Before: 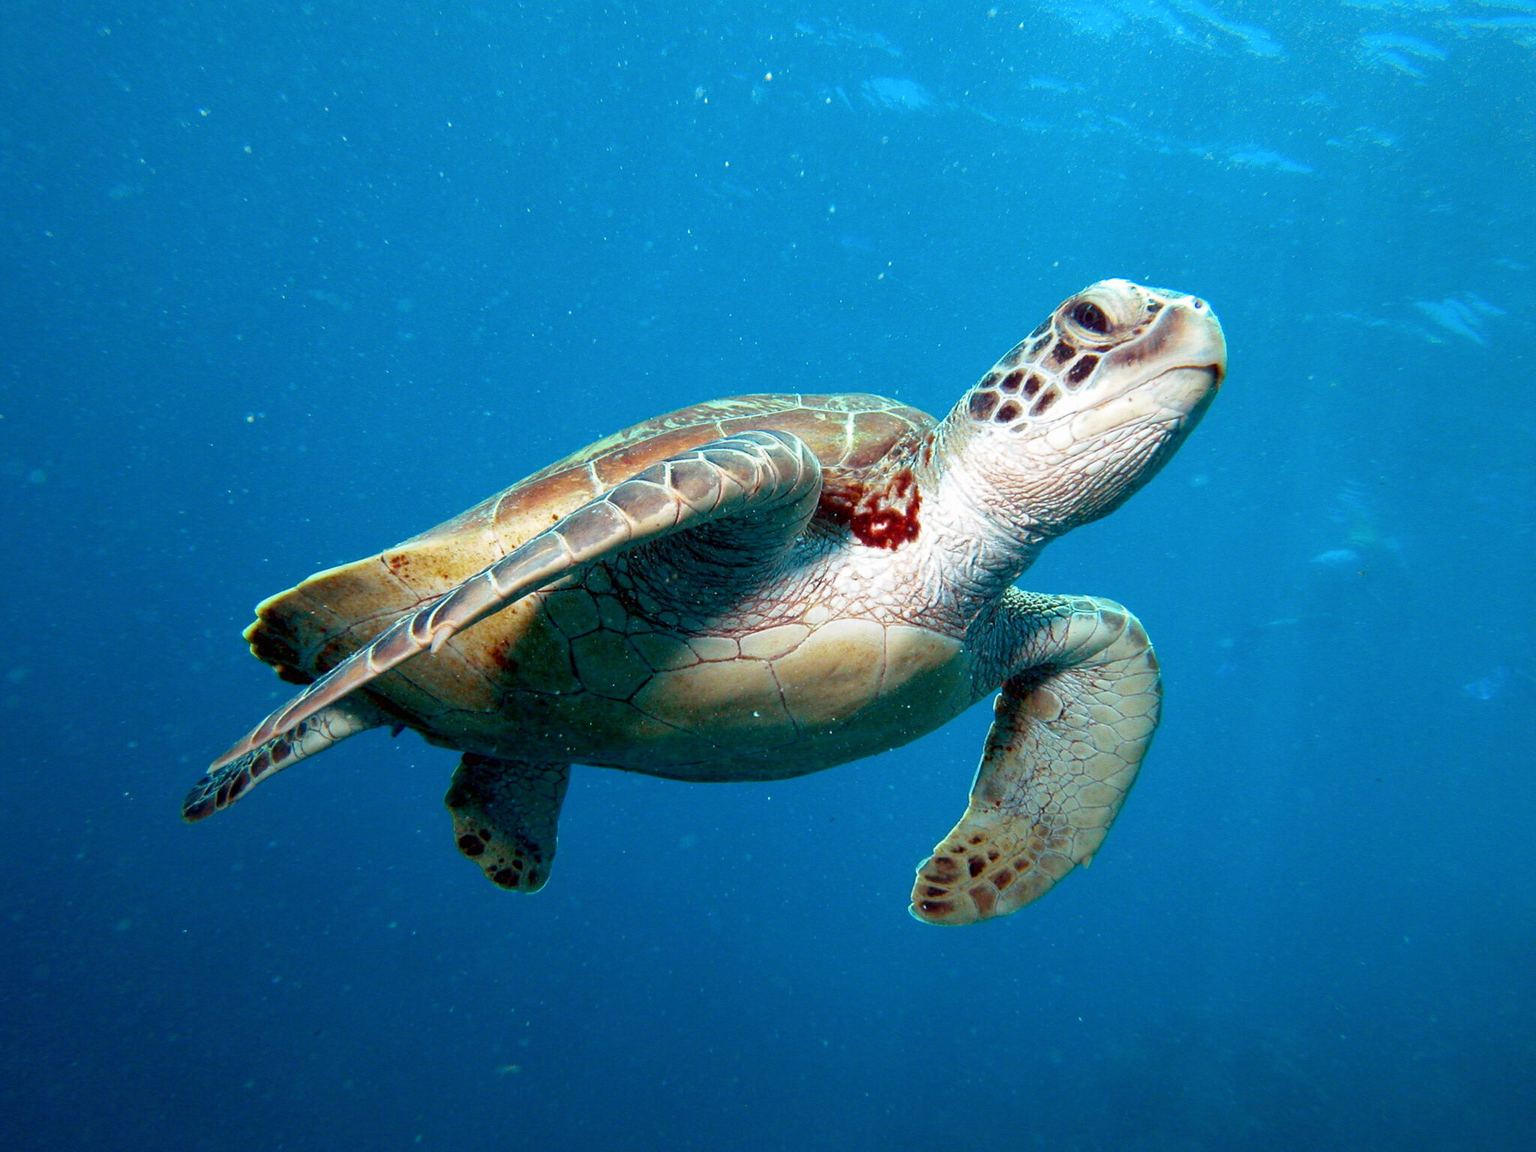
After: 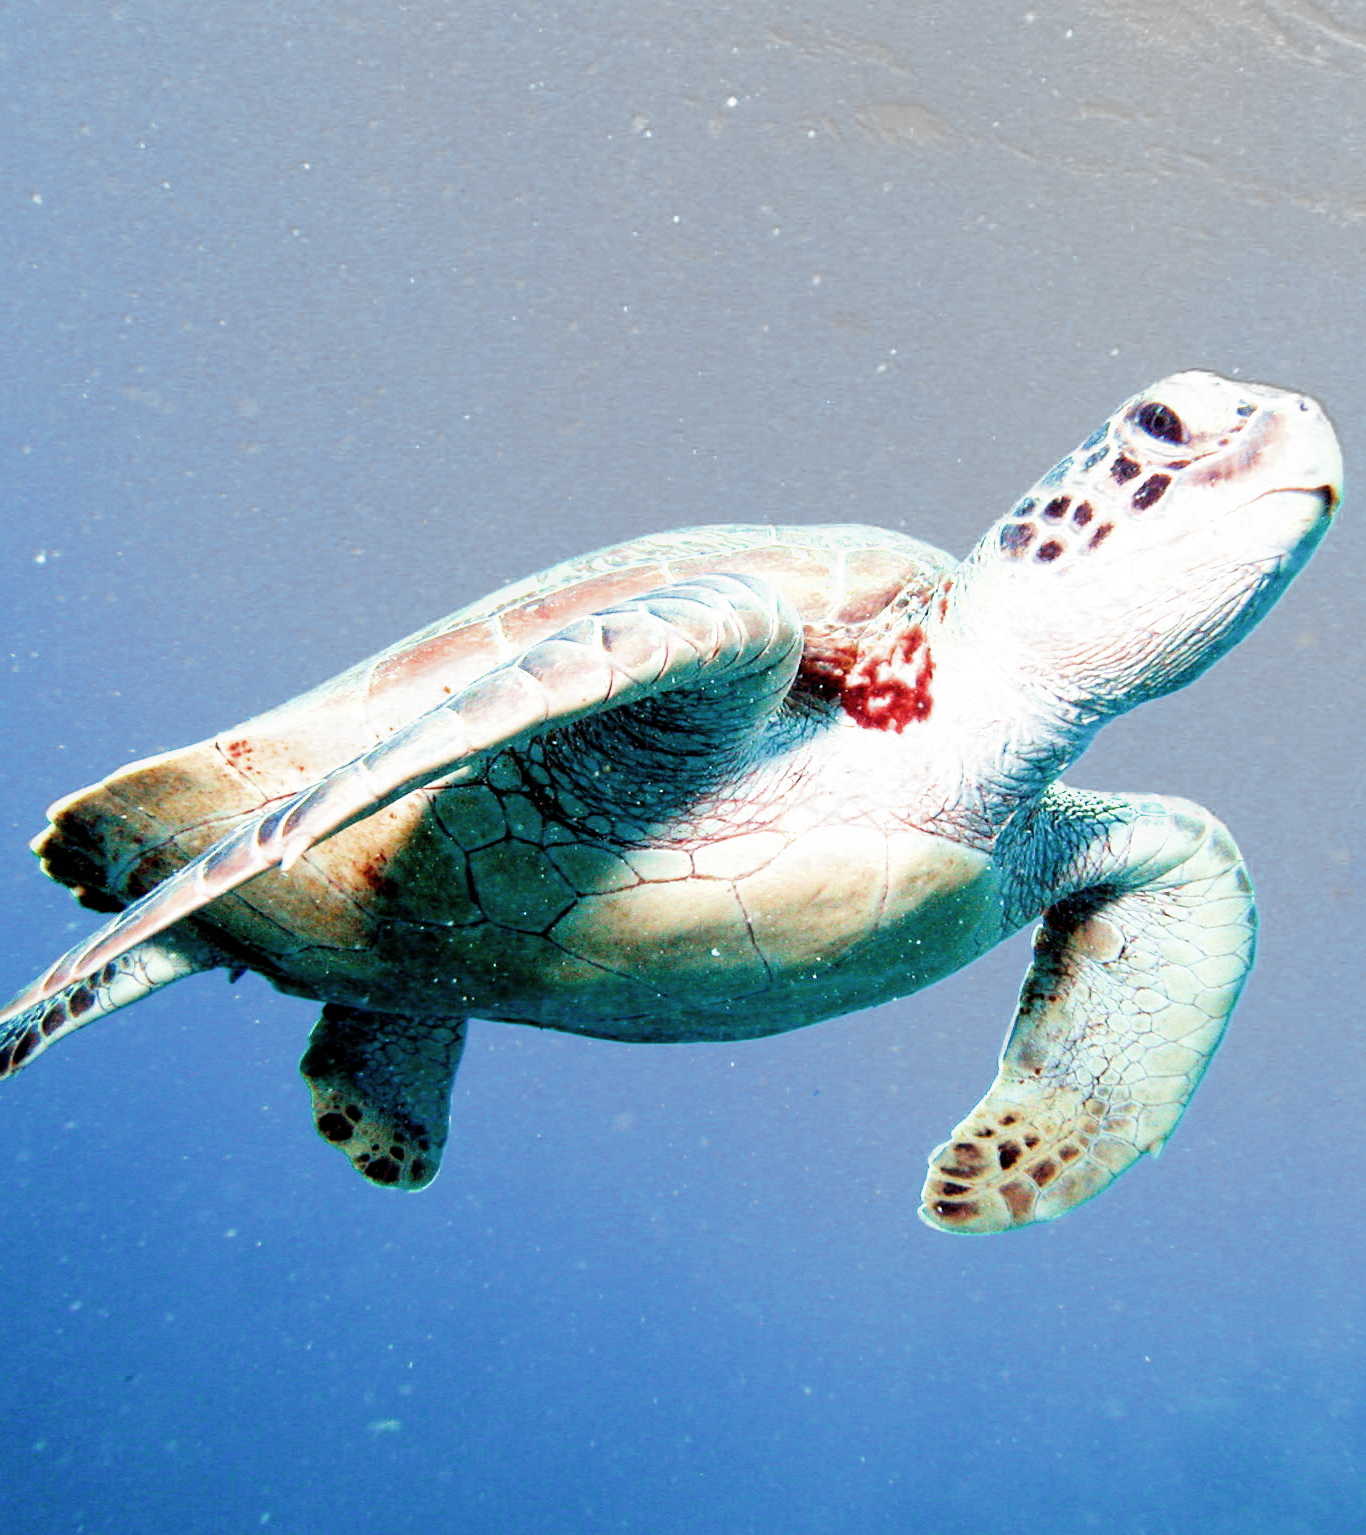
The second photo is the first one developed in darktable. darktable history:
crop and rotate: left 14.349%, right 18.929%
exposure: black level correction 0, exposure 1.63 EV, compensate highlight preservation false
filmic rgb: black relative exposure -8.01 EV, white relative exposure 4.02 EV, threshold 2.95 EV, hardness 4.19, contrast 1.369, add noise in highlights 0.001, preserve chrominance max RGB, color science v3 (2019), use custom middle-gray values true, contrast in highlights soft, enable highlight reconstruction true
